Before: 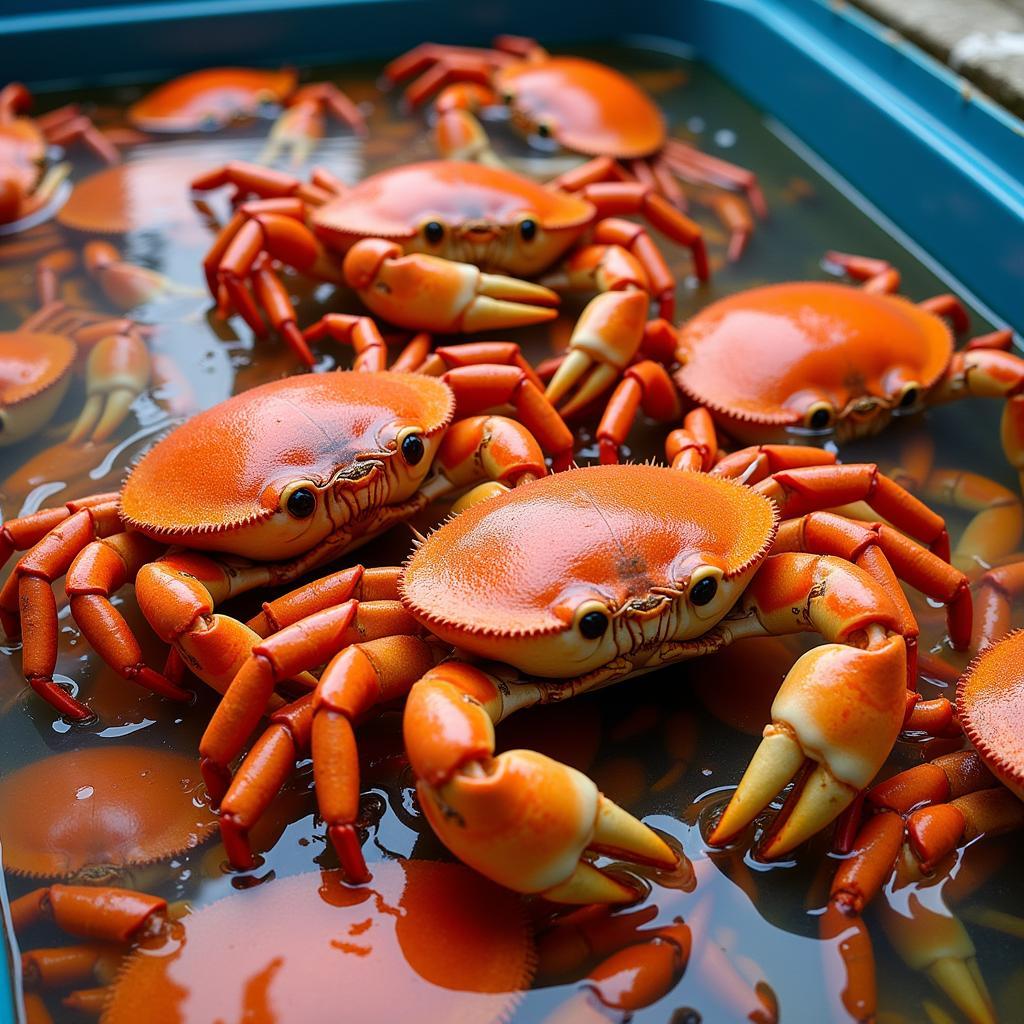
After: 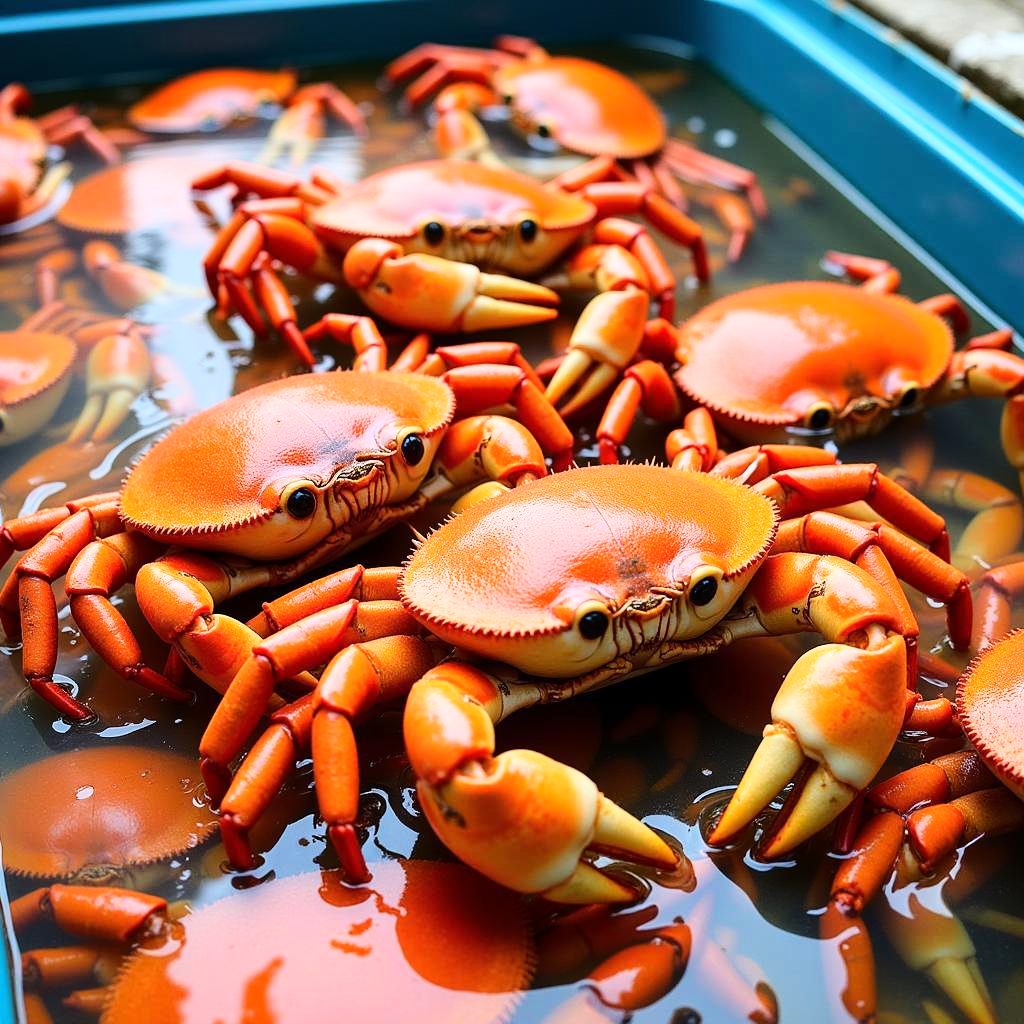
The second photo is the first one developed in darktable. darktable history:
base curve: curves: ch0 [(0, 0) (0.028, 0.03) (0.121, 0.232) (0.46, 0.748) (0.859, 0.968) (1, 1)]
local contrast: mode bilateral grid, contrast 10, coarseness 25, detail 110%, midtone range 0.2
